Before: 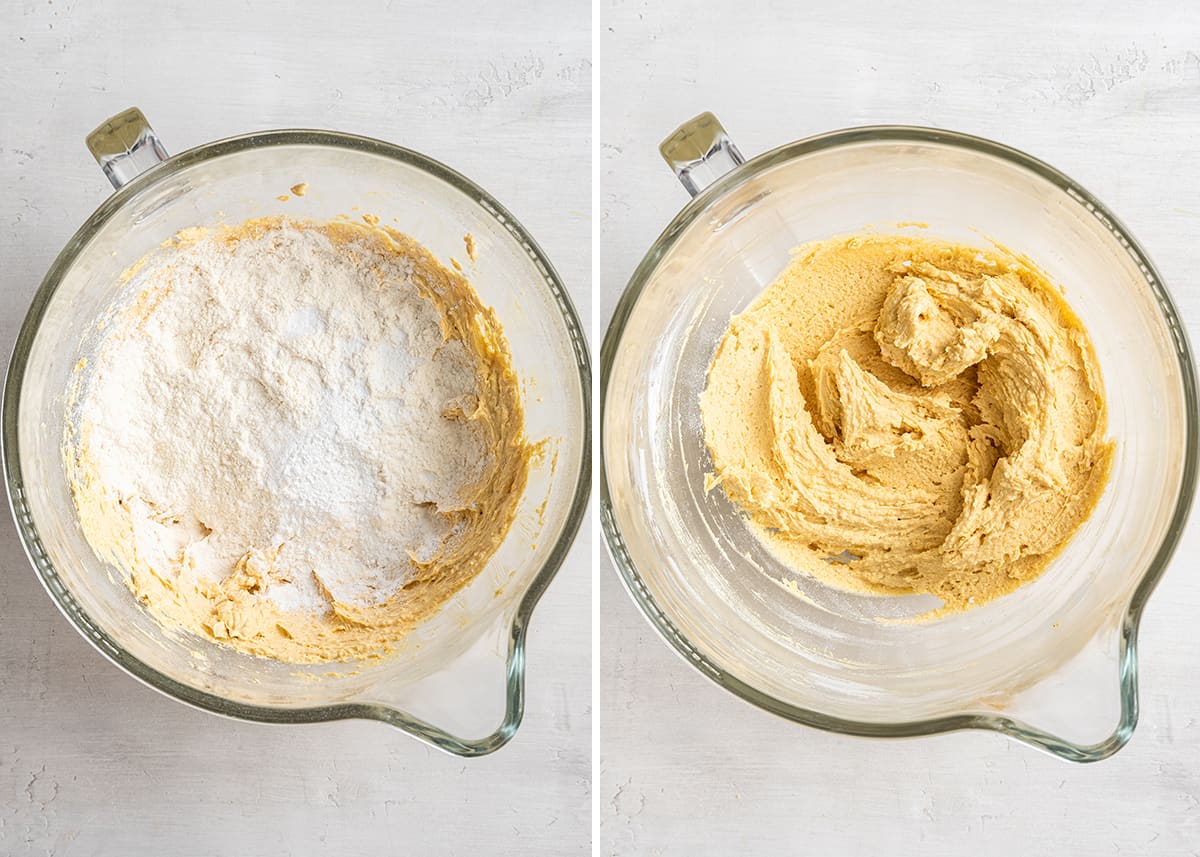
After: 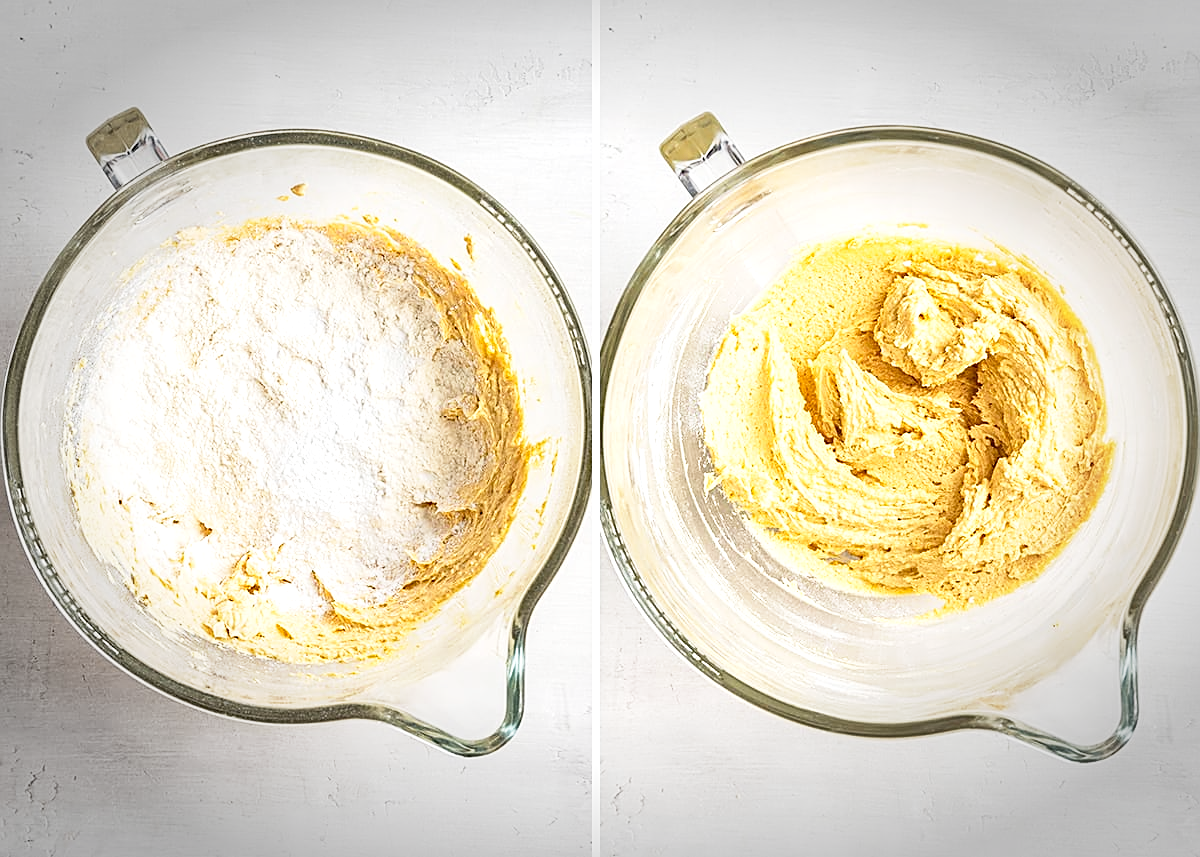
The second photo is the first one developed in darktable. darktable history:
tone equalizer: -8 EV -0.422 EV, -7 EV -0.407 EV, -6 EV -0.344 EV, -5 EV -0.221 EV, -3 EV 0.236 EV, -2 EV 0.338 EV, -1 EV 0.383 EV, +0 EV 0.392 EV
haze removal: strength 0.287, distance 0.253, adaptive false
vignetting: fall-off start 70.98%, width/height ratio 1.334
base curve: curves: ch0 [(0, 0) (0.666, 0.806) (1, 1)], preserve colors none
sharpen: on, module defaults
